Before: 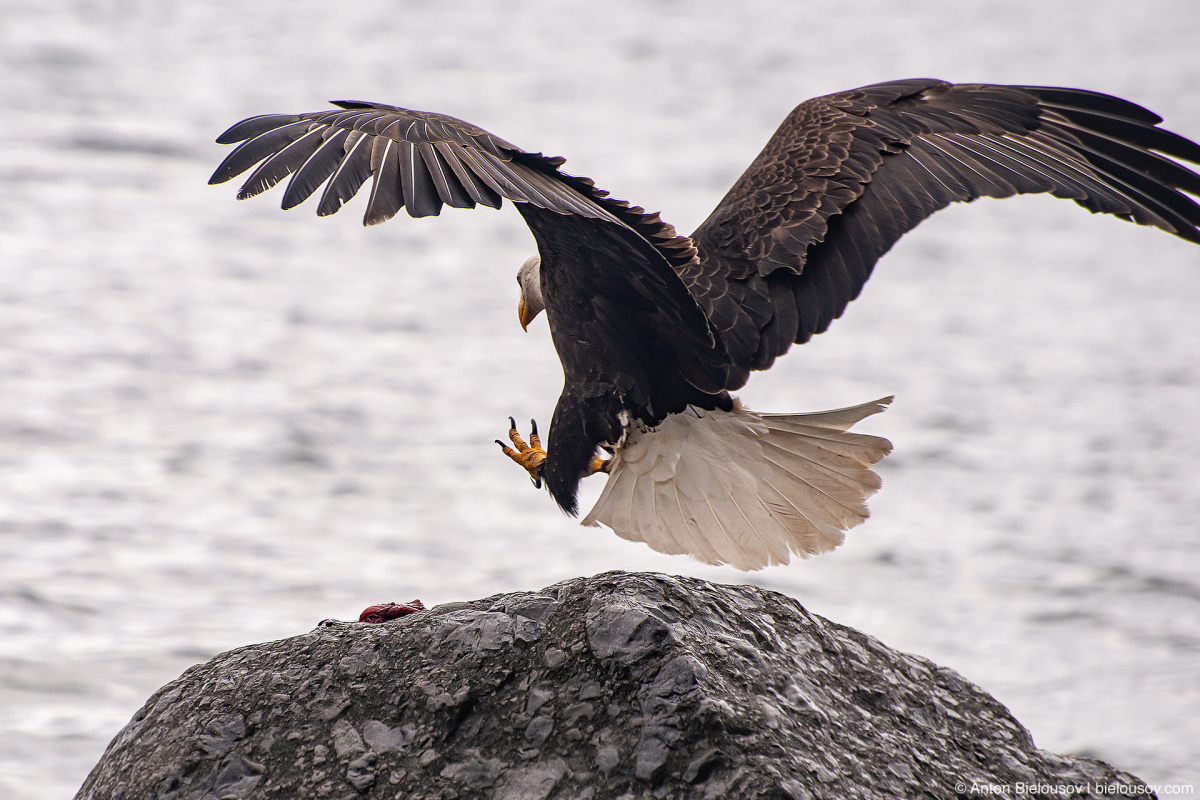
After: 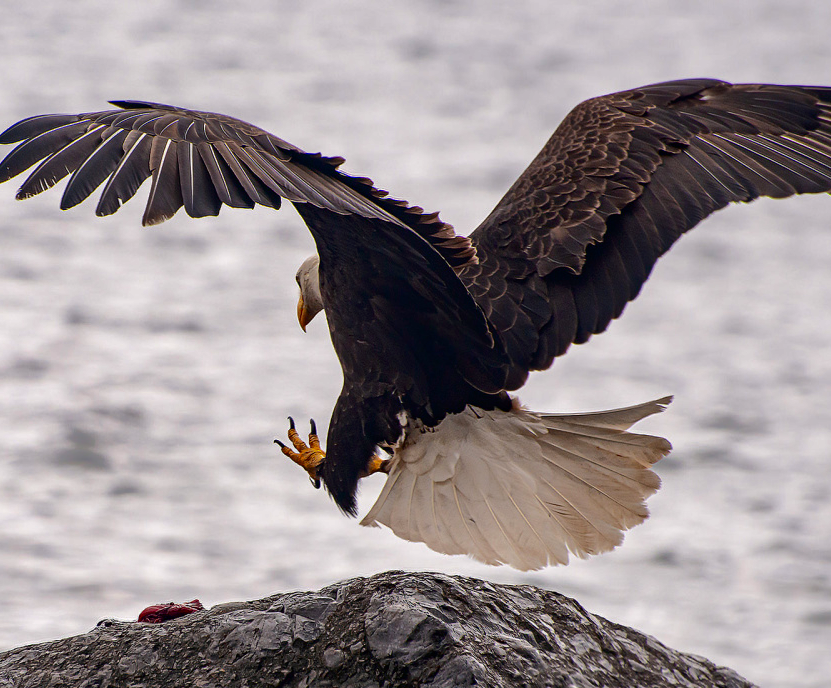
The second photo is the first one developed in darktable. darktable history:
contrast brightness saturation: contrast 0.2, brightness -0.11, saturation 0.1
crop: left 18.479%, right 12.2%, bottom 13.971%
shadows and highlights: shadows 40, highlights -60
